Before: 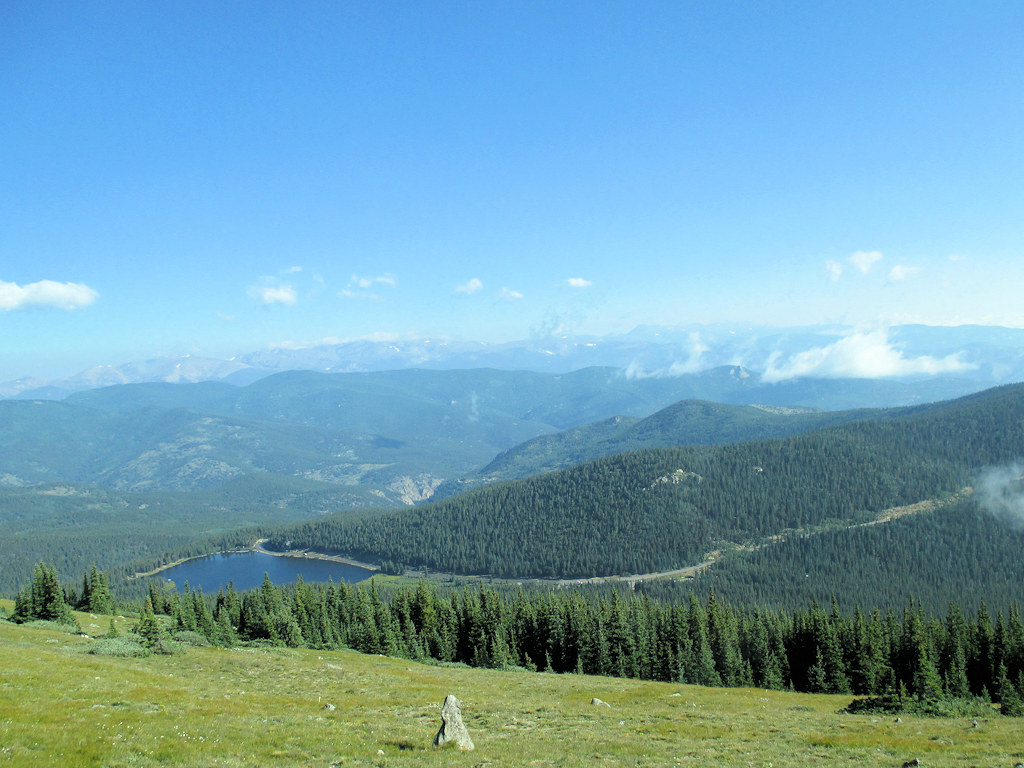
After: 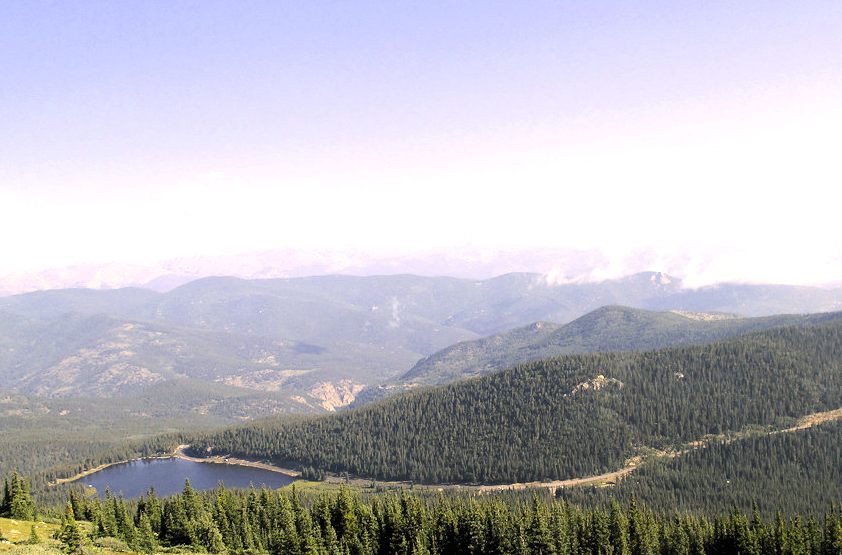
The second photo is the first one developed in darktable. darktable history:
color correction: highlights a* 22.41, highlights b* 22.09
crop: left 7.75%, top 12.259%, right 9.986%, bottom 15.469%
tone equalizer: -8 EV -0.738 EV, -7 EV -0.709 EV, -6 EV -0.634 EV, -5 EV -0.418 EV, -3 EV 0.391 EV, -2 EV 0.6 EV, -1 EV 0.68 EV, +0 EV 0.721 EV, edges refinement/feathering 500, mask exposure compensation -1.57 EV, preserve details no
